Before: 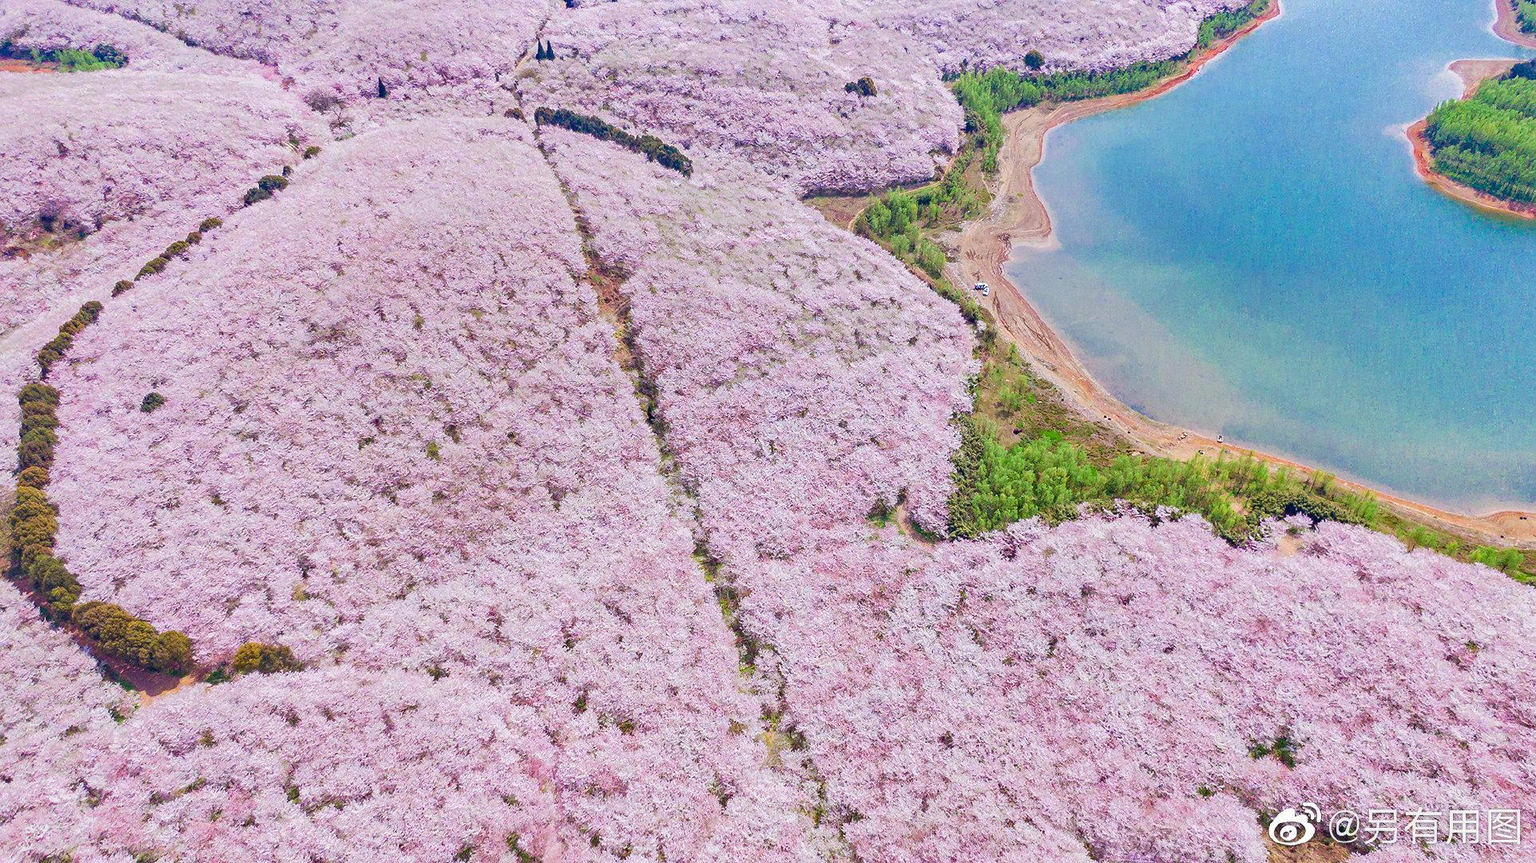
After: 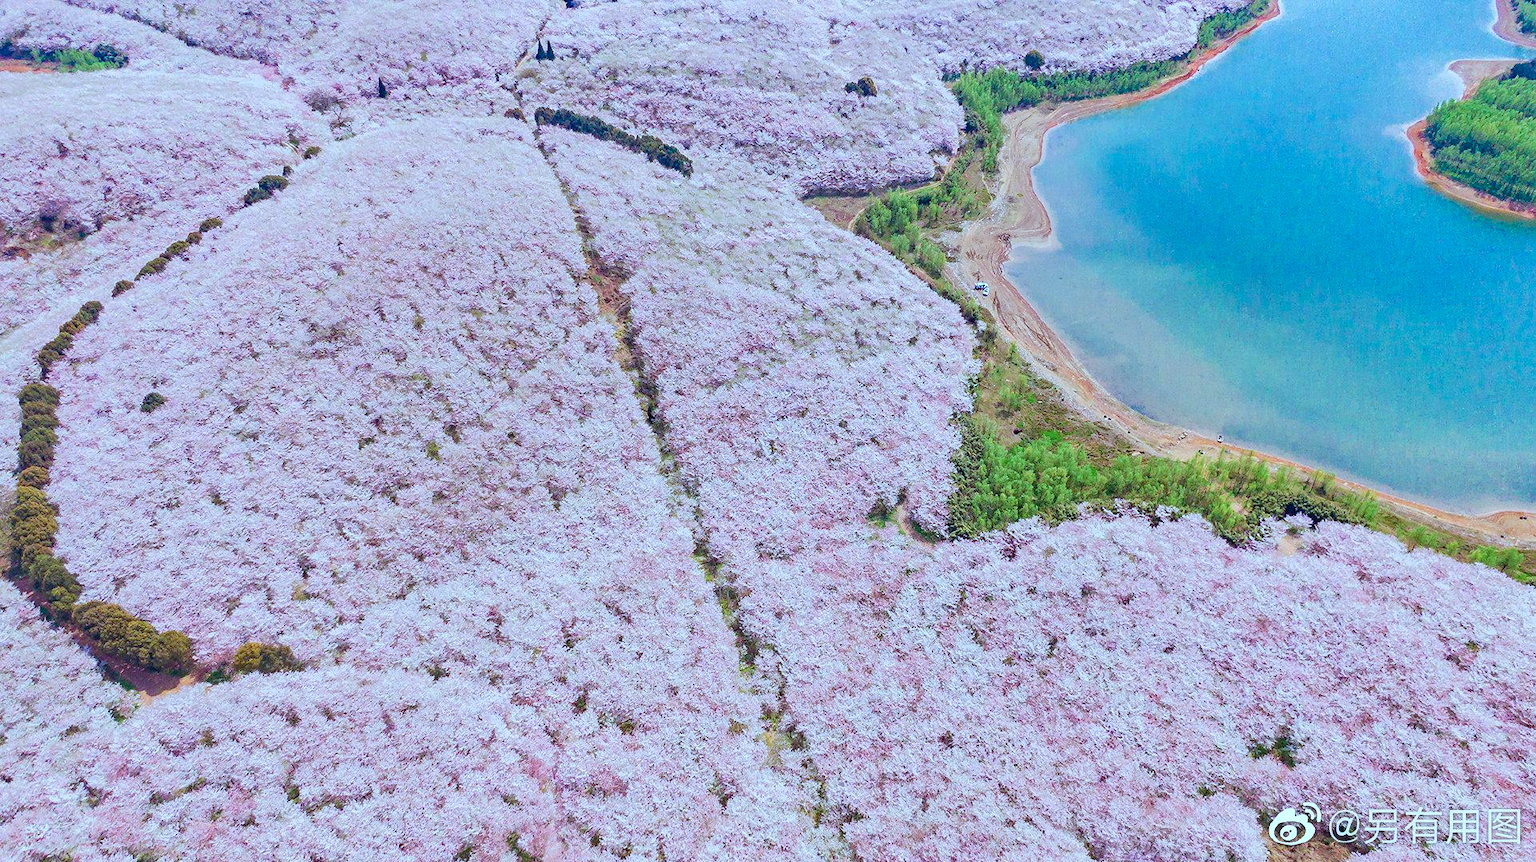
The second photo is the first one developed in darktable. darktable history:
color correction: highlights a* -11.7, highlights b* -15.08
